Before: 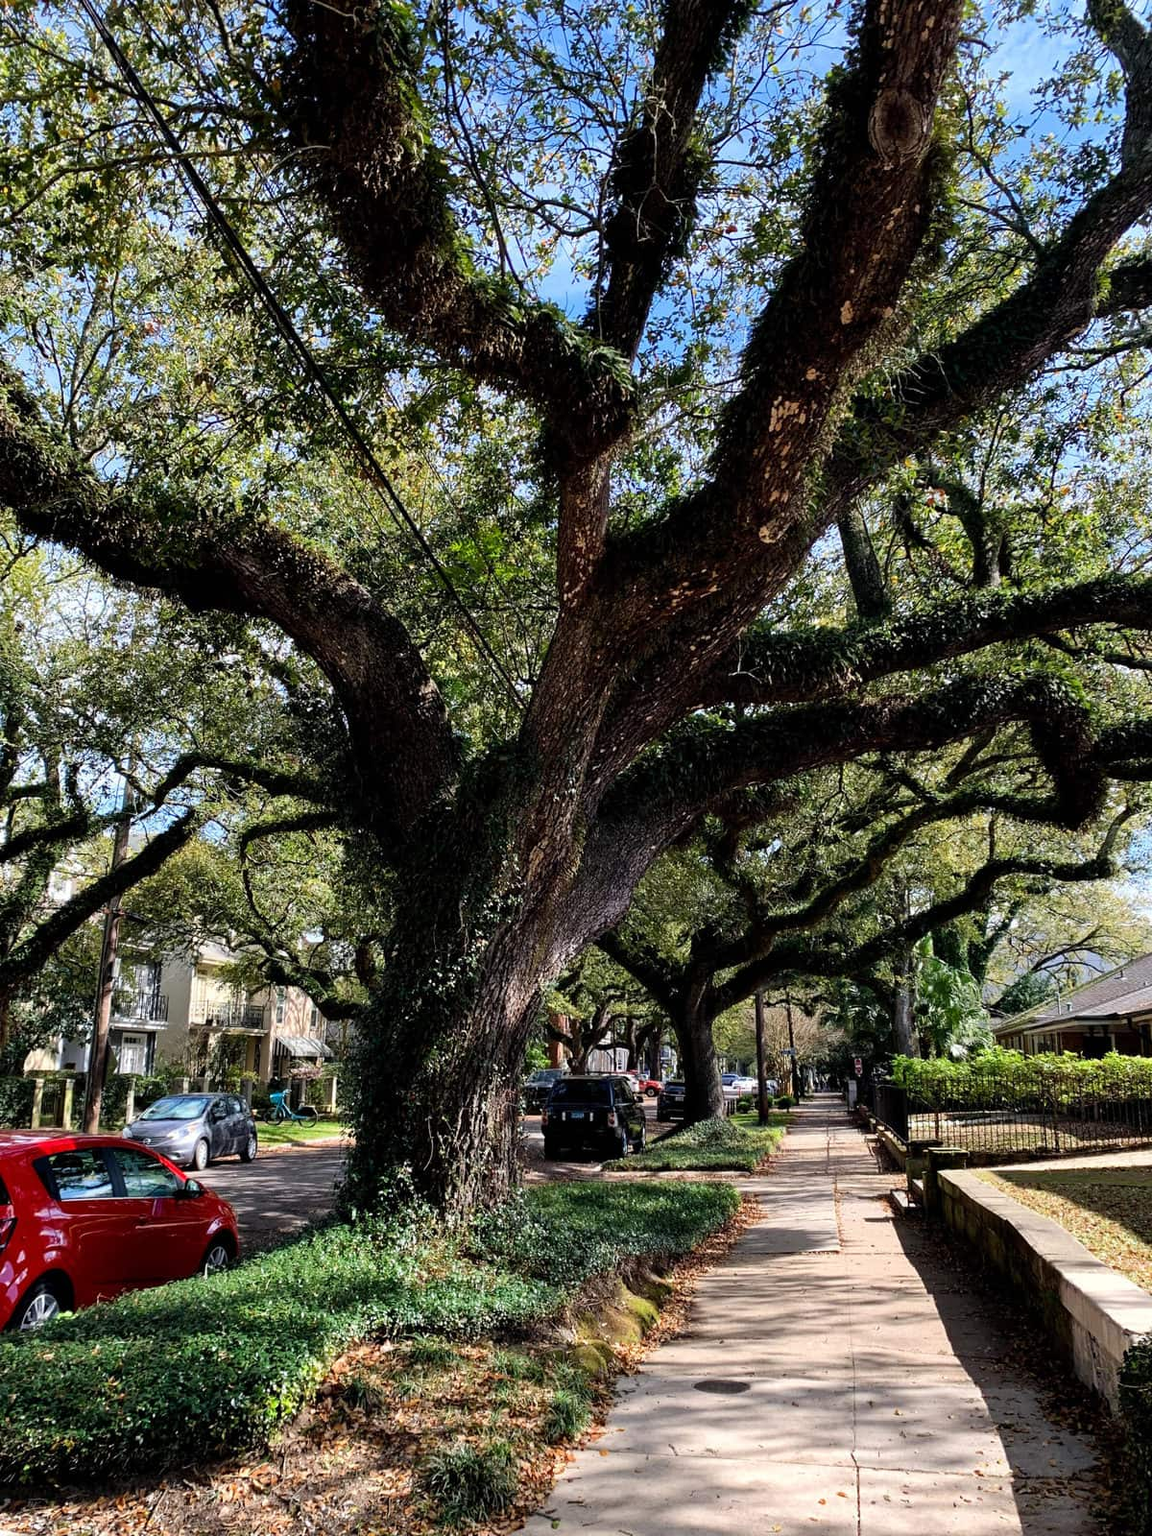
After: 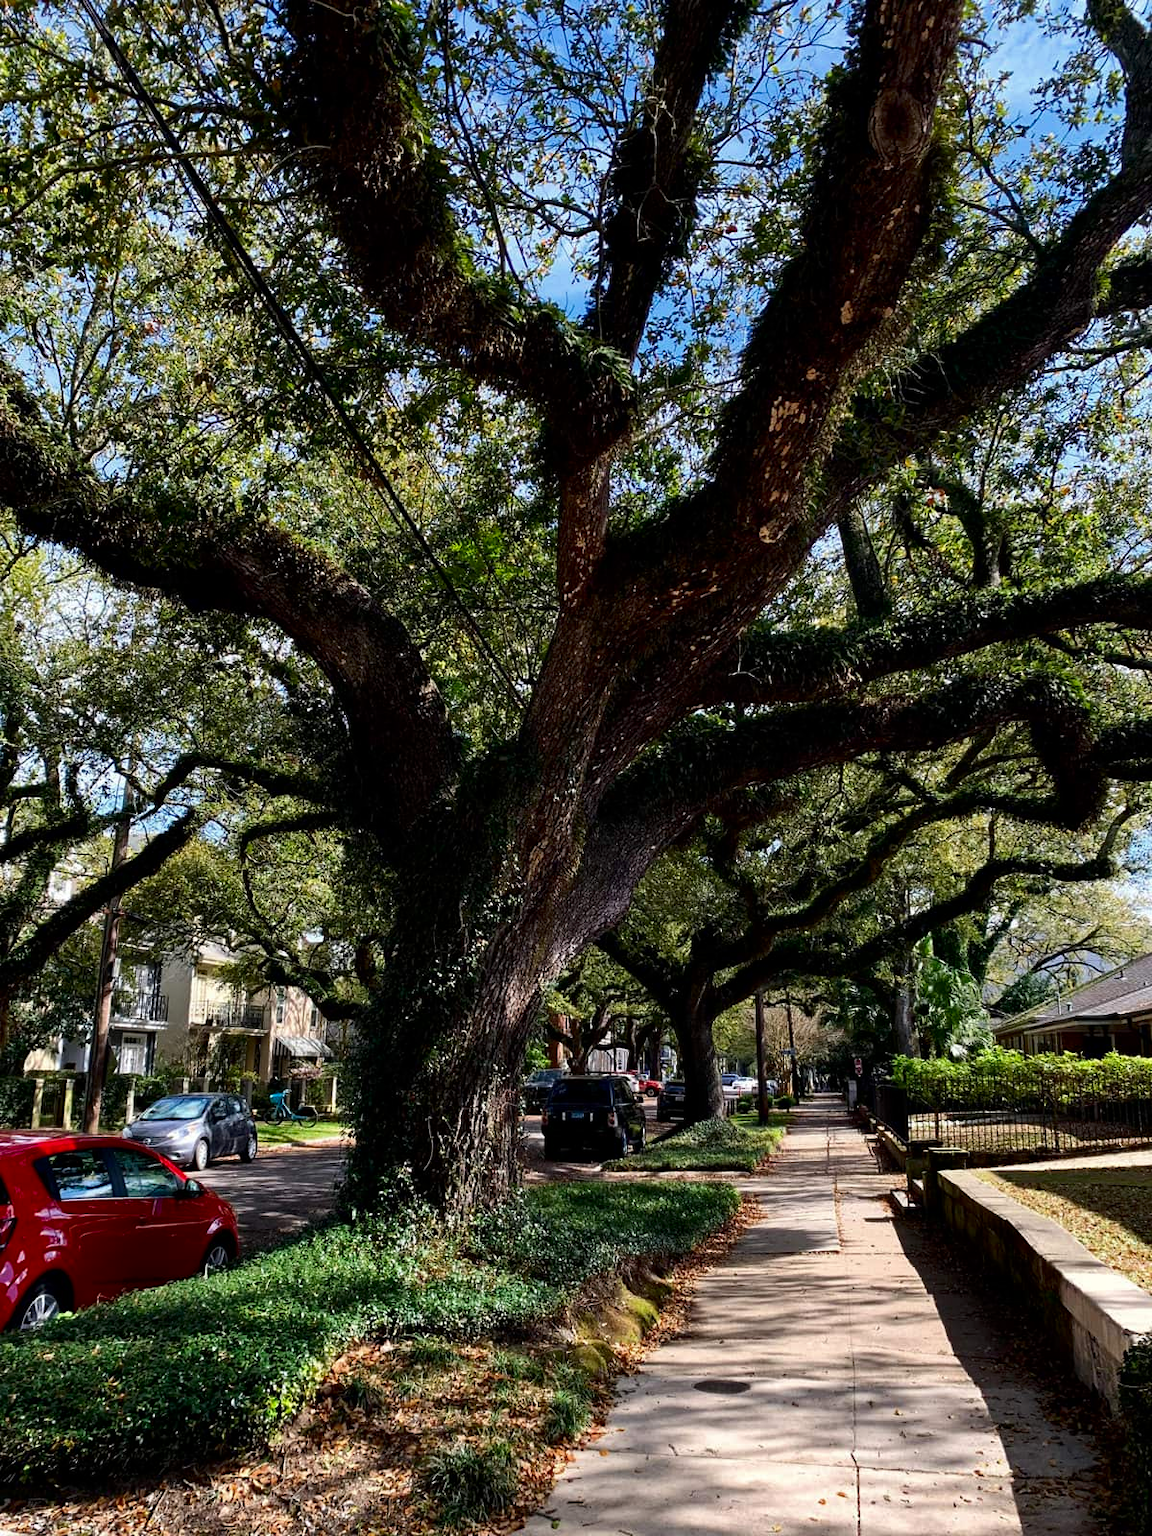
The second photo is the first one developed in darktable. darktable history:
contrast brightness saturation: contrast 0.067, brightness -0.132, saturation 0.06
